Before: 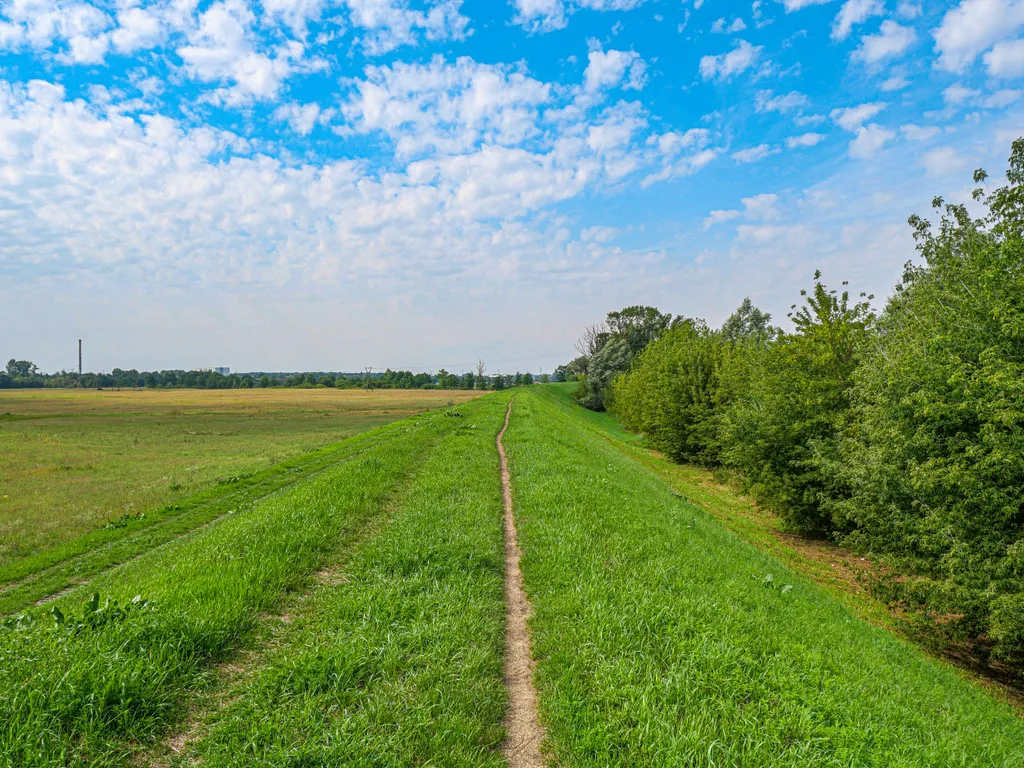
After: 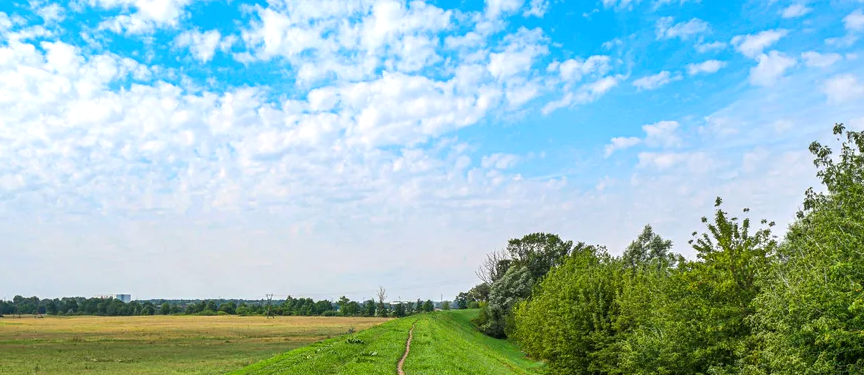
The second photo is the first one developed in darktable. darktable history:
crop and rotate: left 9.692%, top 9.613%, right 5.924%, bottom 41.5%
tone equalizer: -8 EV -0.431 EV, -7 EV -0.371 EV, -6 EV -0.305 EV, -5 EV -0.227 EV, -3 EV 0.218 EV, -2 EV 0.328 EV, -1 EV 0.39 EV, +0 EV 0.405 EV, edges refinement/feathering 500, mask exposure compensation -1.57 EV, preserve details no
